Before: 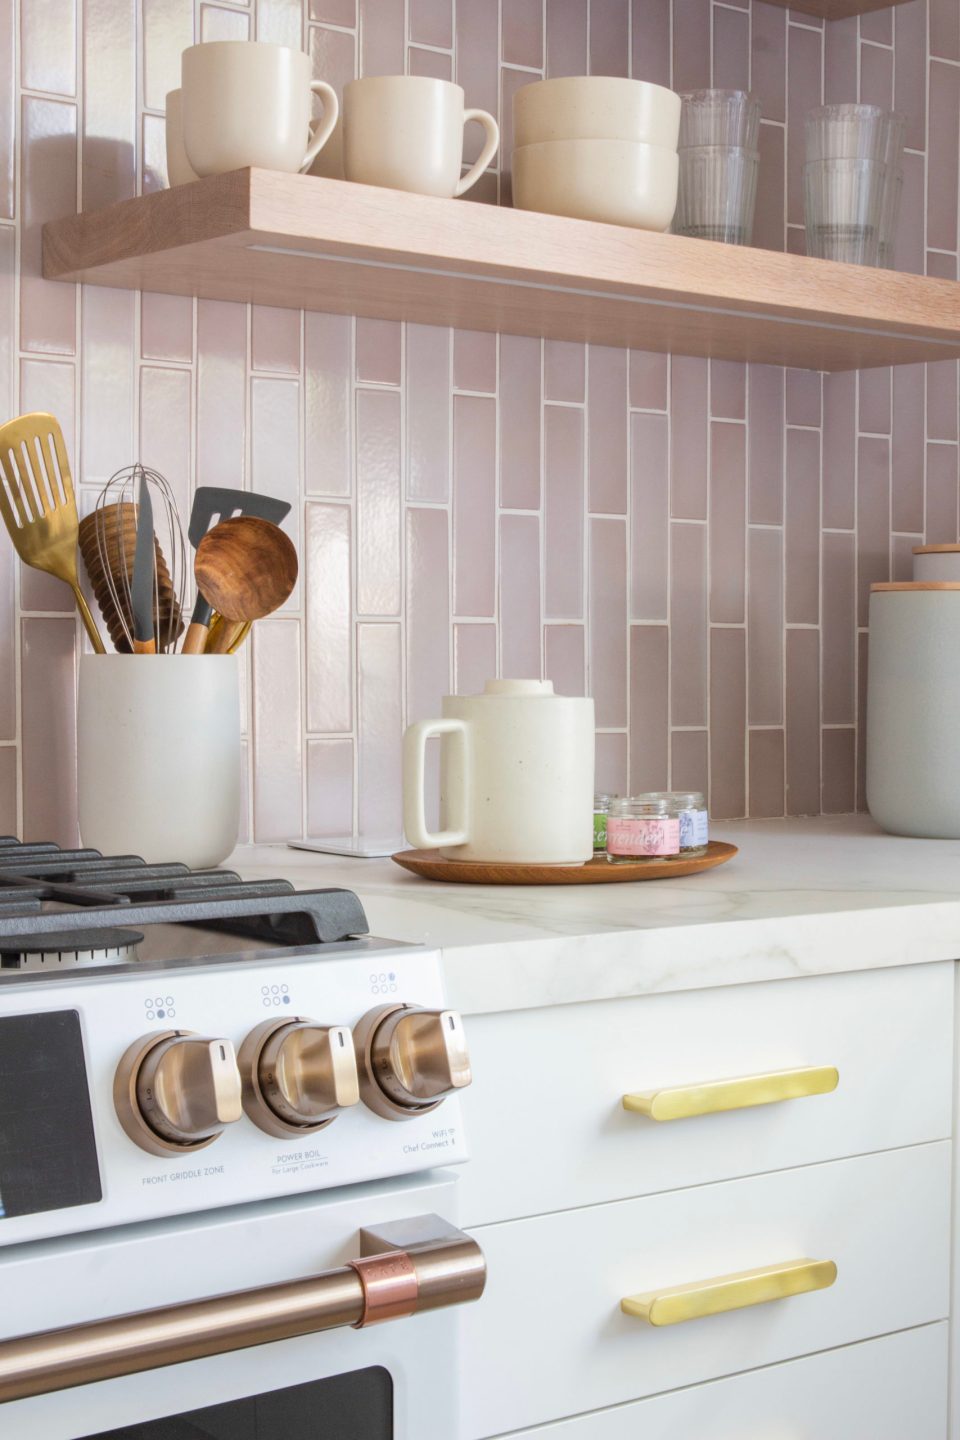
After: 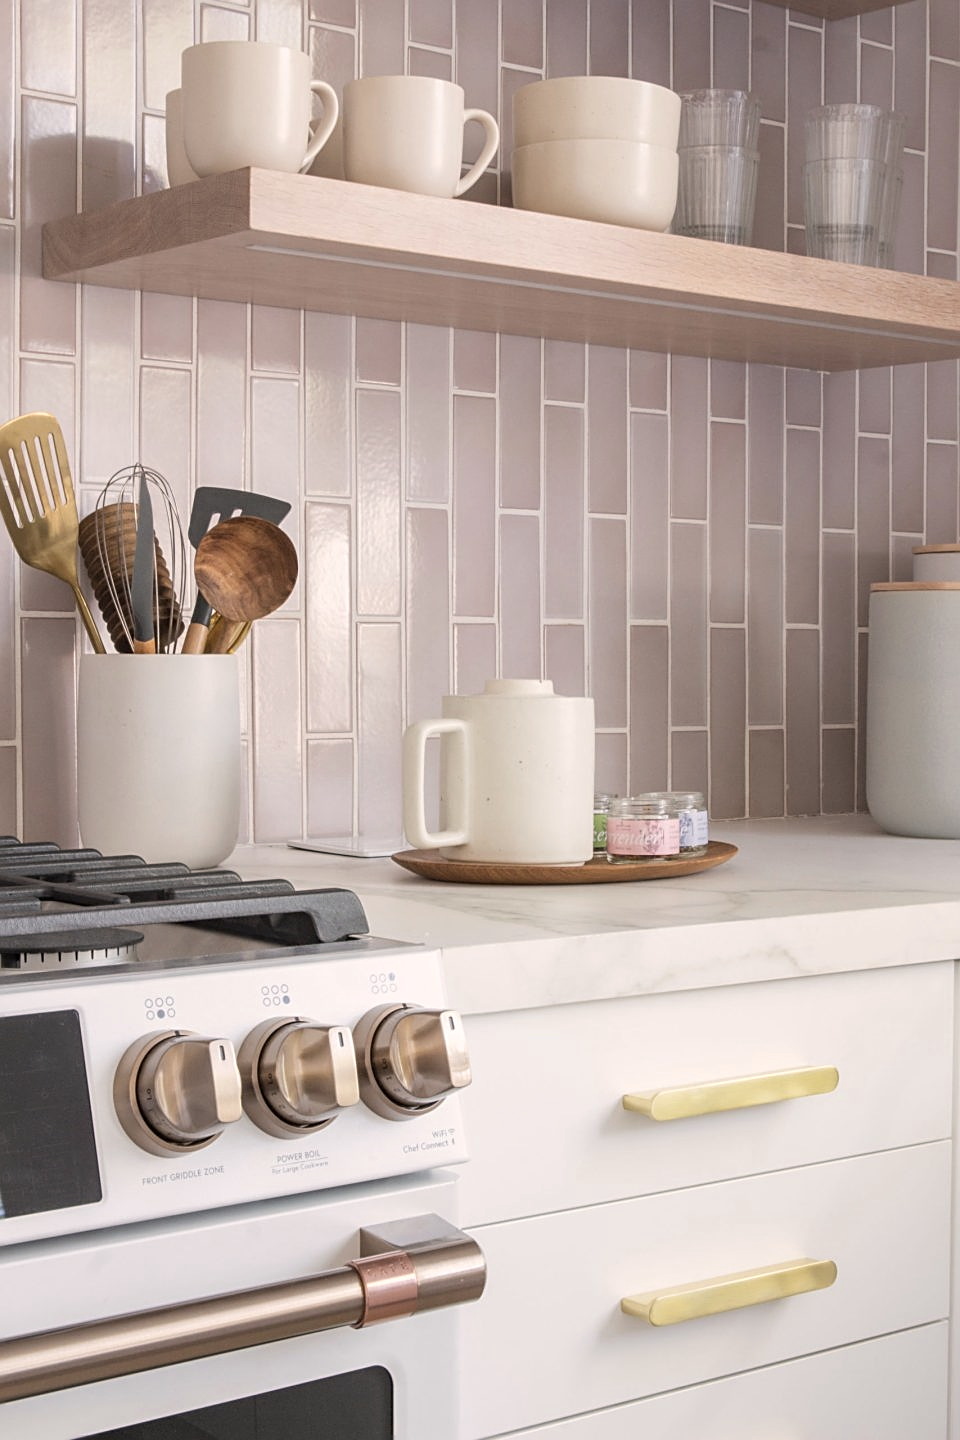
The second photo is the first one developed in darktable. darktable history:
color correction: highlights a* 5.59, highlights b* 5.24, saturation 0.68
sharpen: on, module defaults
